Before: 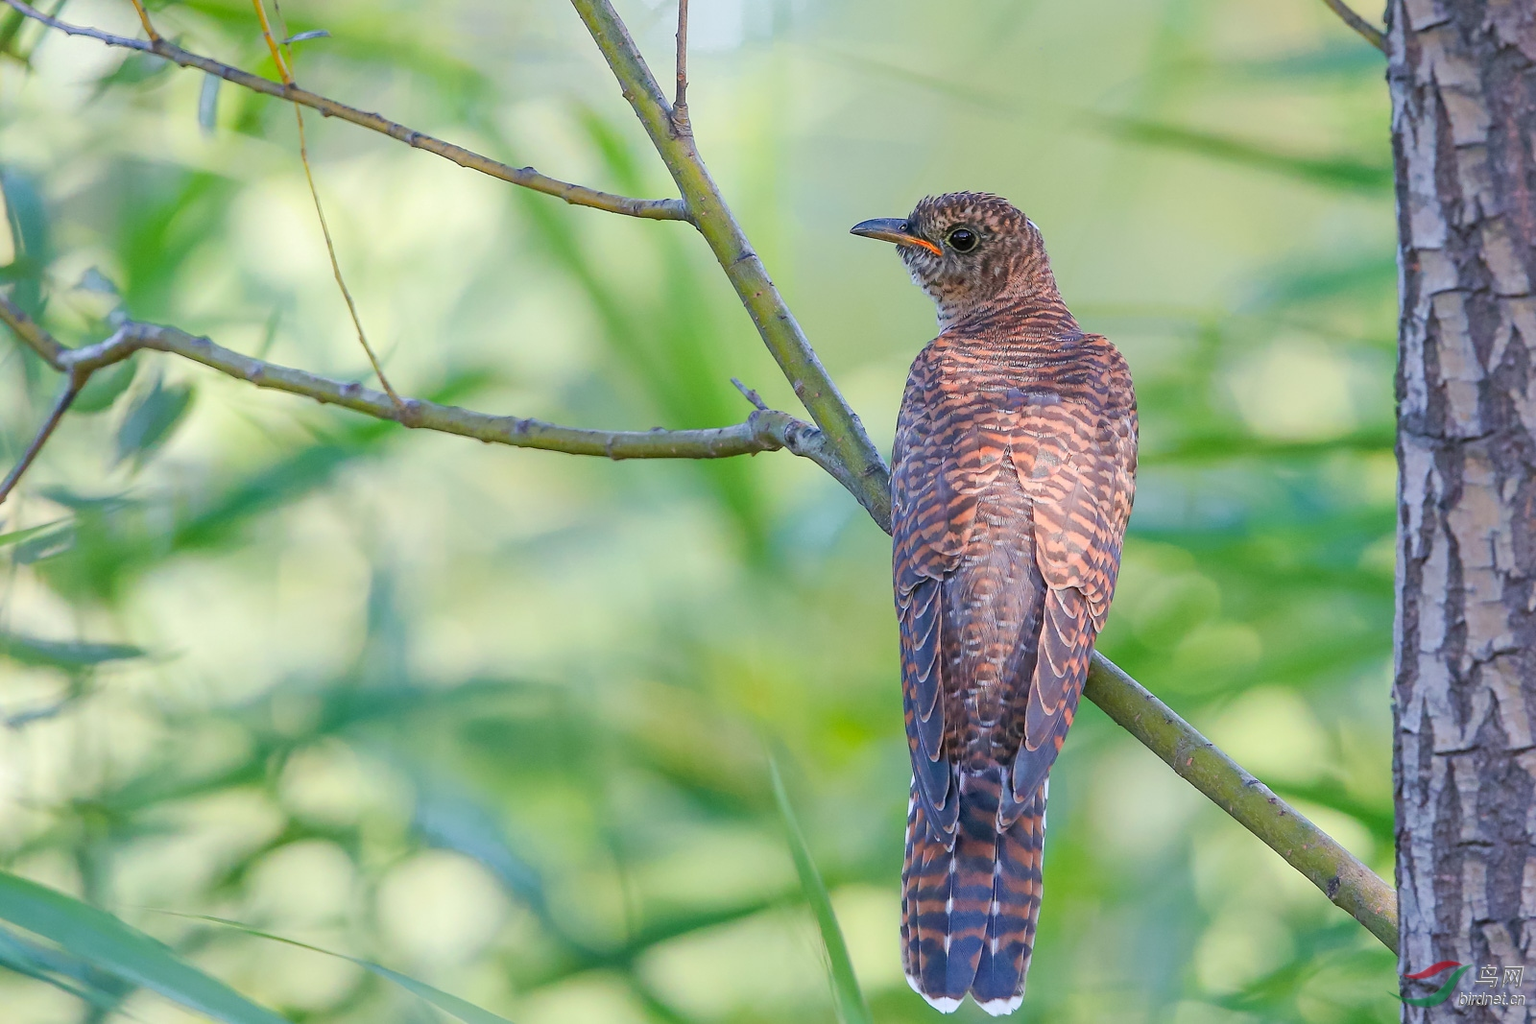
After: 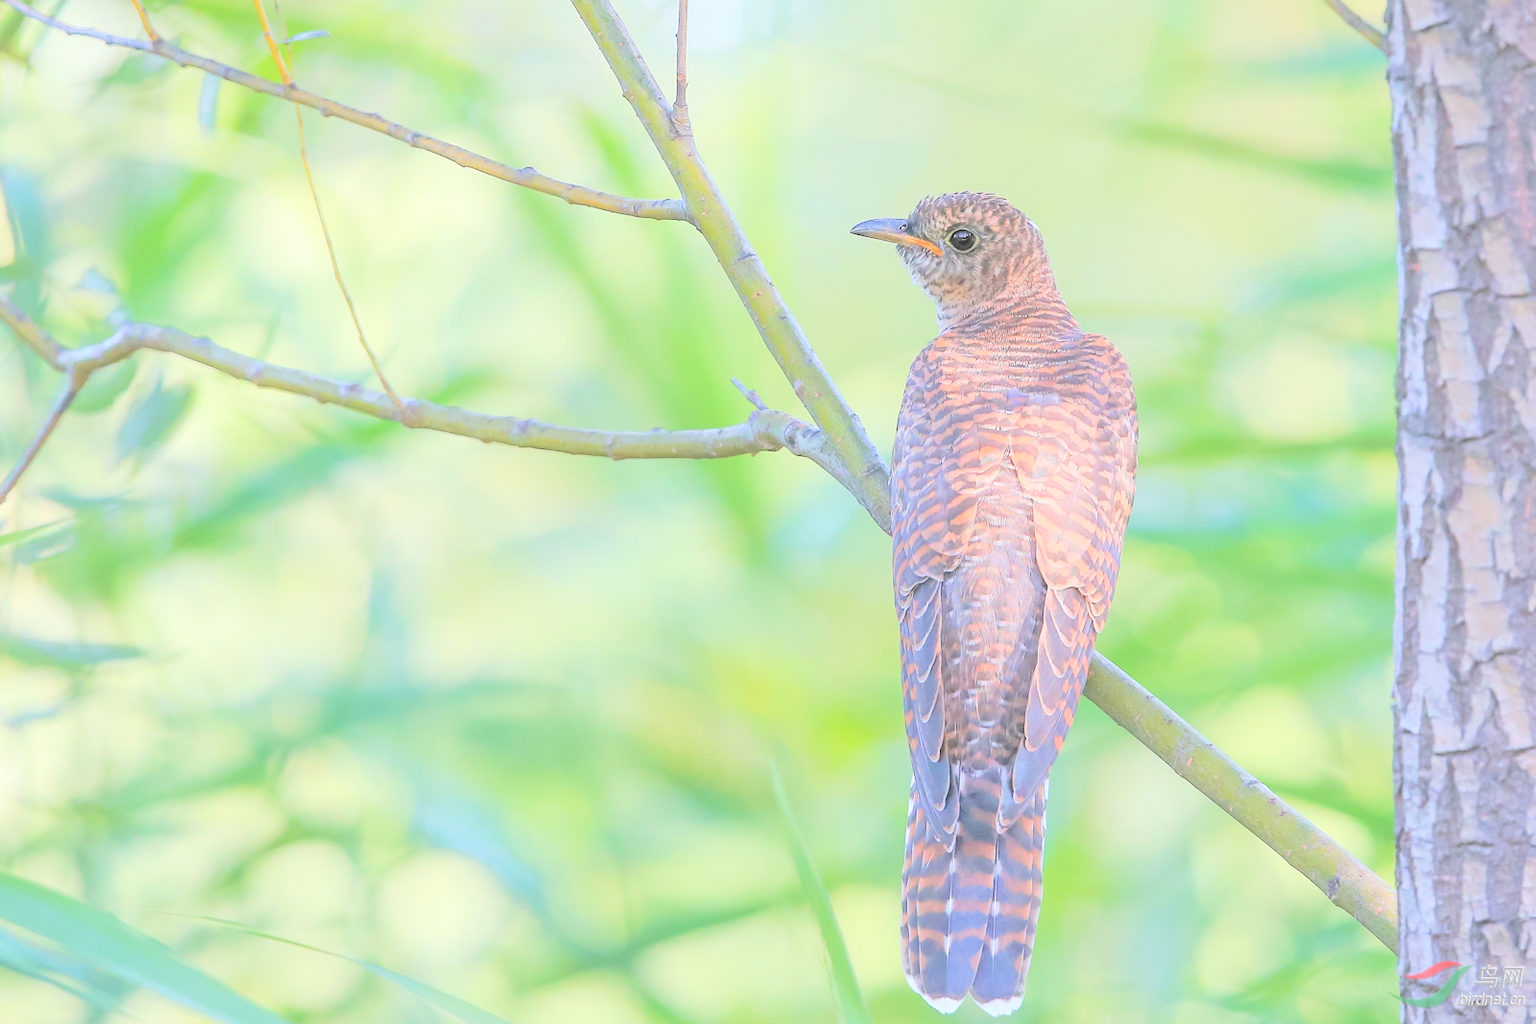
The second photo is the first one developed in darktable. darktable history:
contrast brightness saturation: brightness 0.996
